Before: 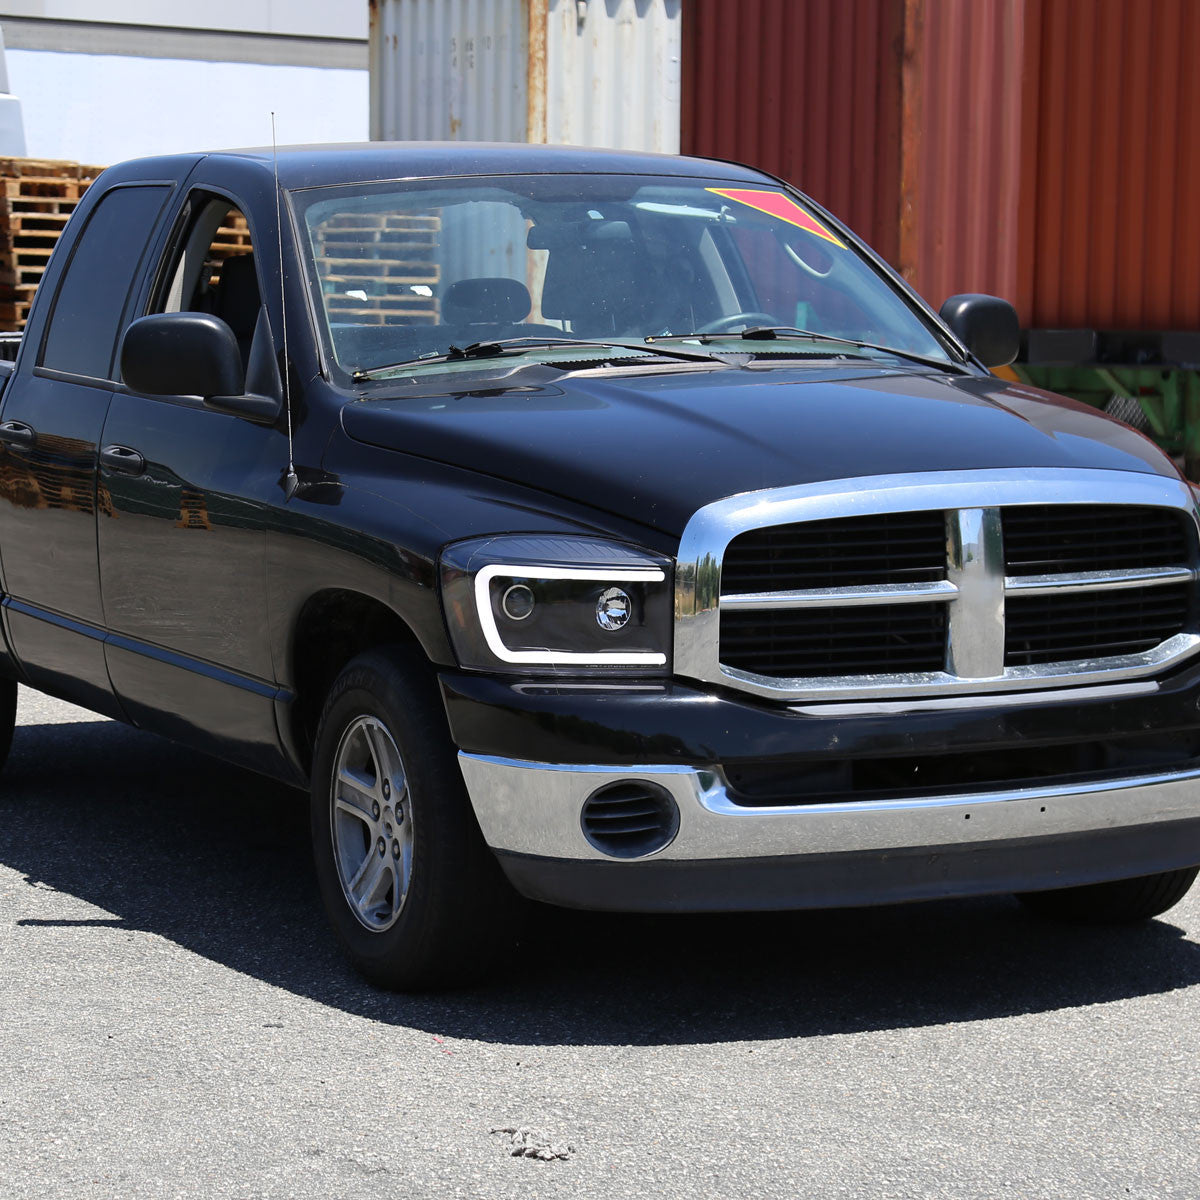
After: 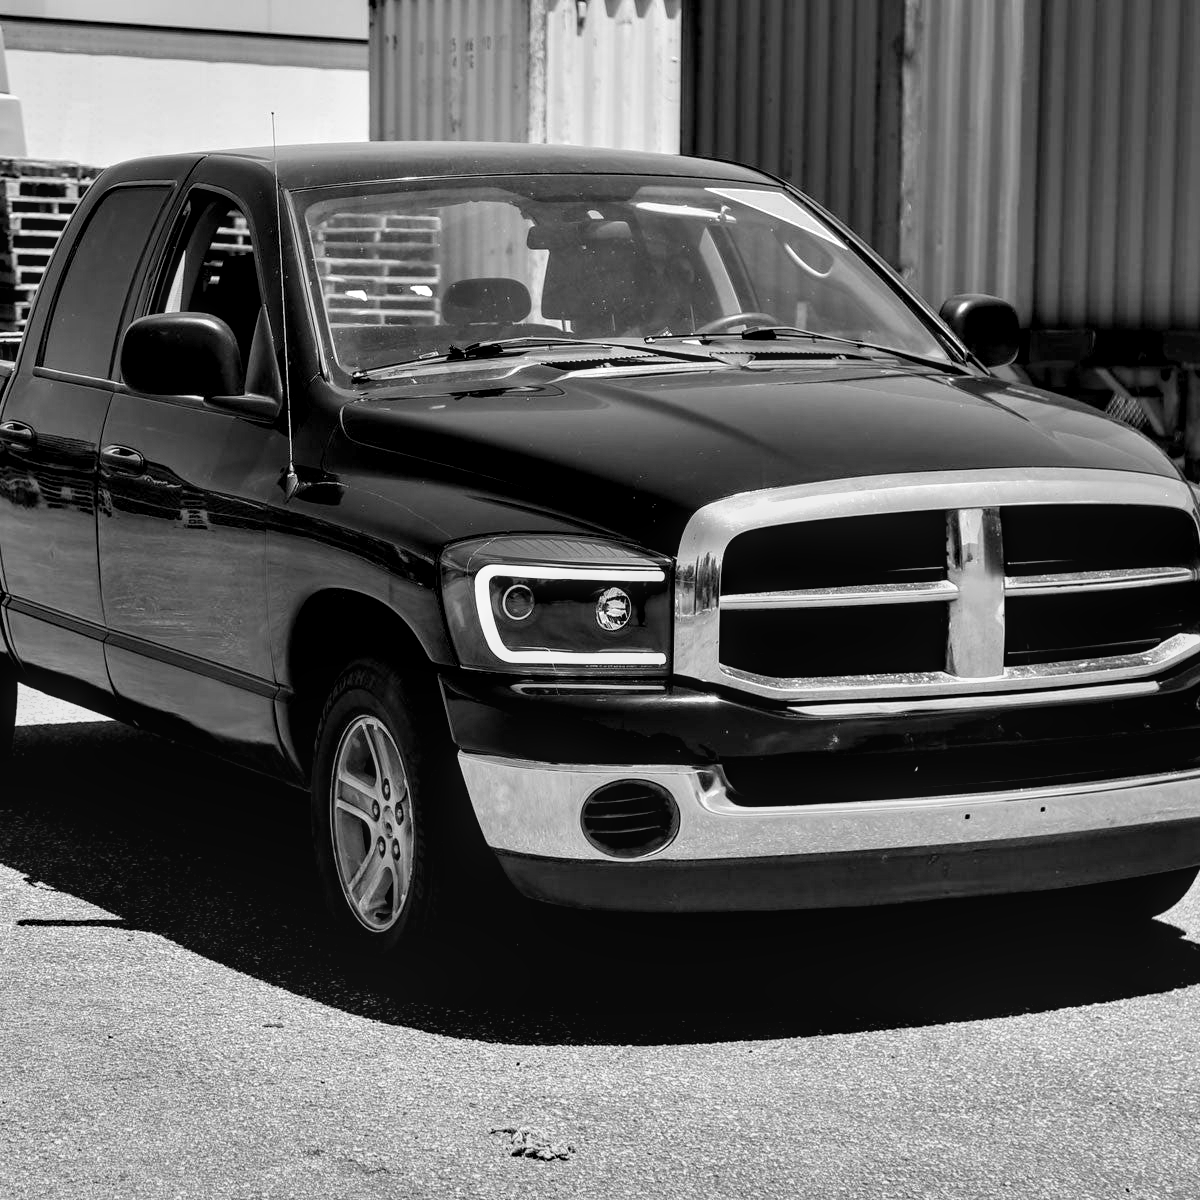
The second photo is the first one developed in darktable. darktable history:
local contrast: on, module defaults
contrast equalizer: octaves 7, y [[0.609, 0.611, 0.615, 0.613, 0.607, 0.603], [0.504, 0.498, 0.496, 0.499, 0.506, 0.516], [0 ×6], [0 ×6], [0 ×6]]
filmic rgb: black relative exposure -15 EV, white relative exposure 3 EV, threshold 6 EV, target black luminance 0%, hardness 9.27, latitude 99%, contrast 0.912, shadows ↔ highlights balance 0.505%, add noise in highlights 0, color science v3 (2019), use custom middle-gray values true, iterations of high-quality reconstruction 0, contrast in highlights soft, enable highlight reconstruction true
color calibration: output gray [0.714, 0.278, 0, 0], illuminant same as pipeline (D50), adaptation none (bypass)
